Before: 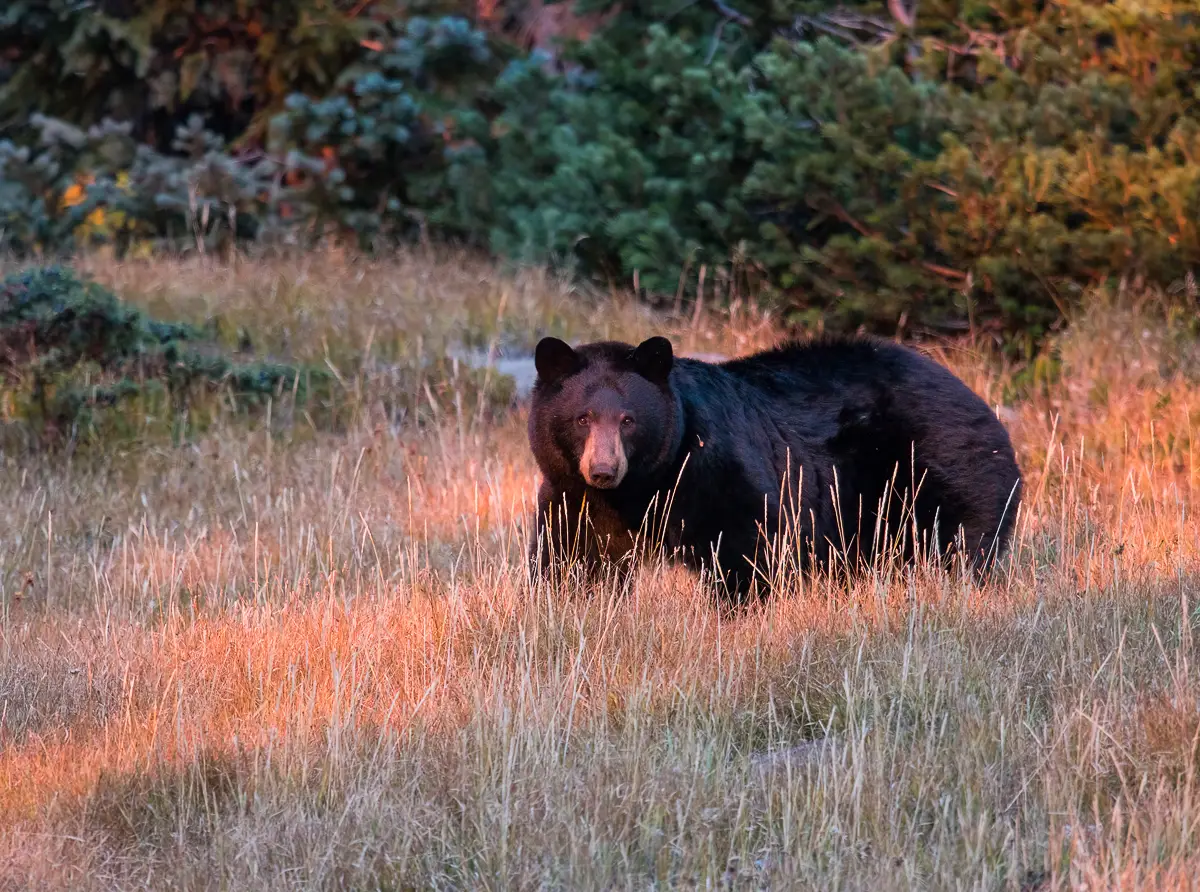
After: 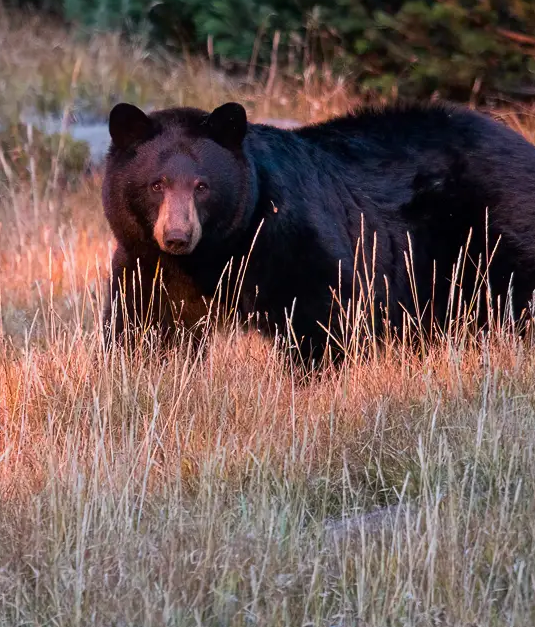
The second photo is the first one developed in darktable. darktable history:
contrast brightness saturation: contrast 0.027, brightness -0.033
crop: left 35.515%, top 26.236%, right 19.82%, bottom 3.386%
